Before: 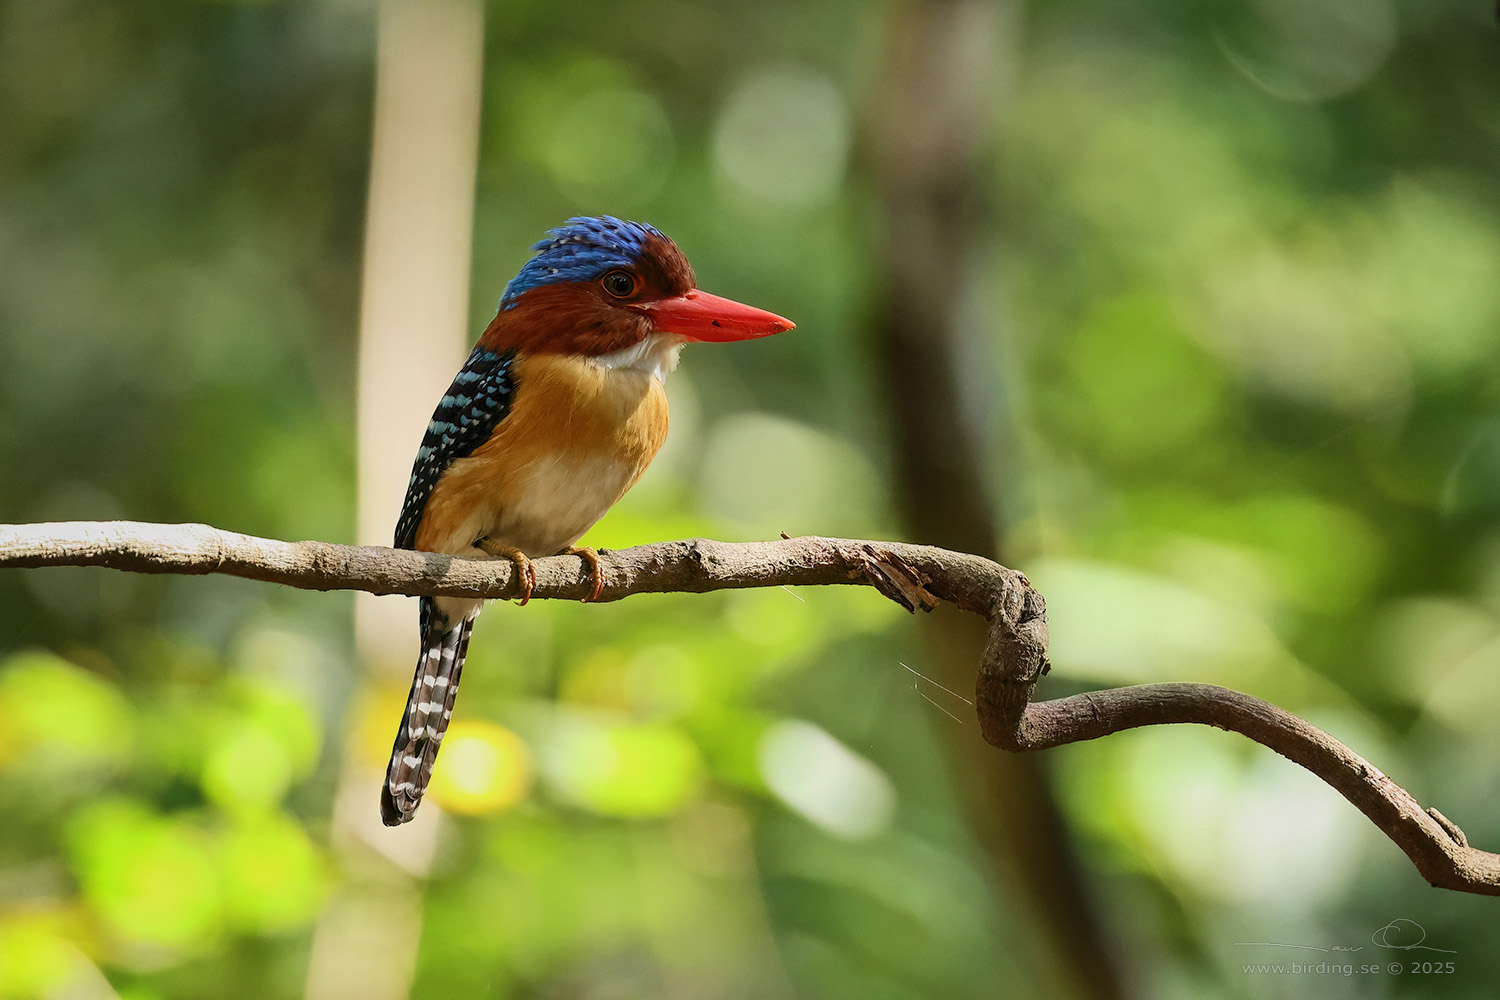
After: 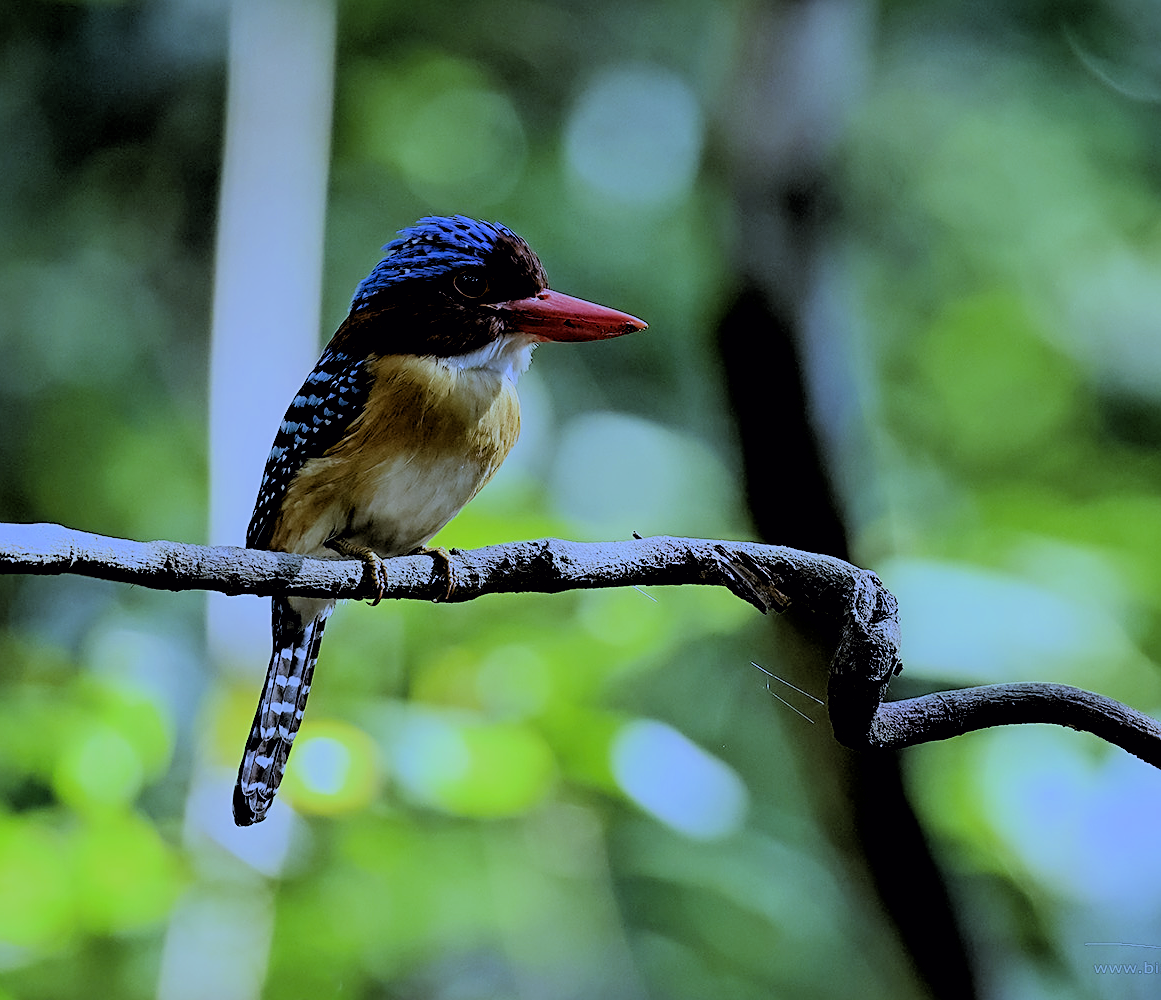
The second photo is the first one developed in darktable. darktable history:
filmic rgb: black relative exposure -7.65 EV, white relative exposure 4.56 EV, hardness 3.61, color science v6 (2022)
white balance: red 0.766, blue 1.537
sharpen: on, module defaults
rgb levels: levels [[0.034, 0.472, 0.904], [0, 0.5, 1], [0, 0.5, 1]]
crop: left 9.88%, right 12.664%
